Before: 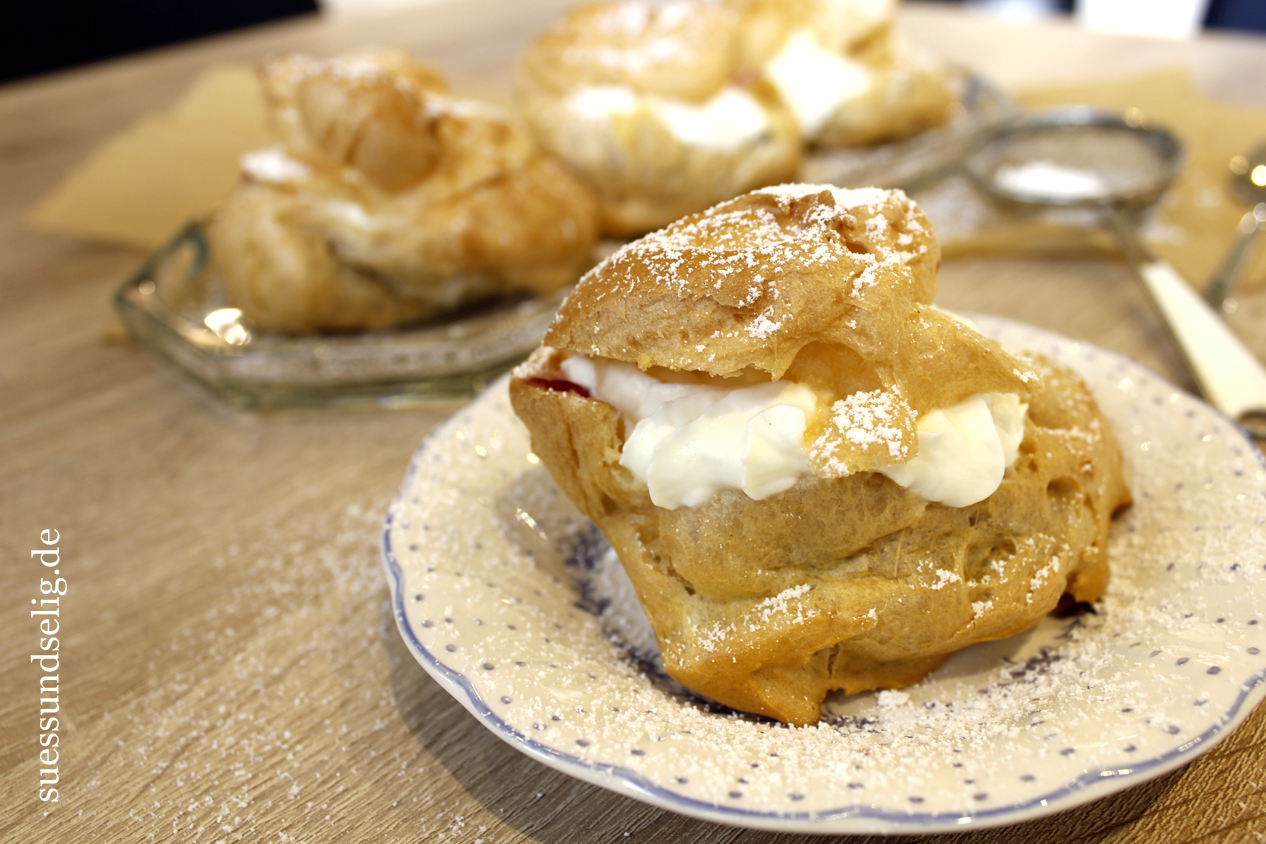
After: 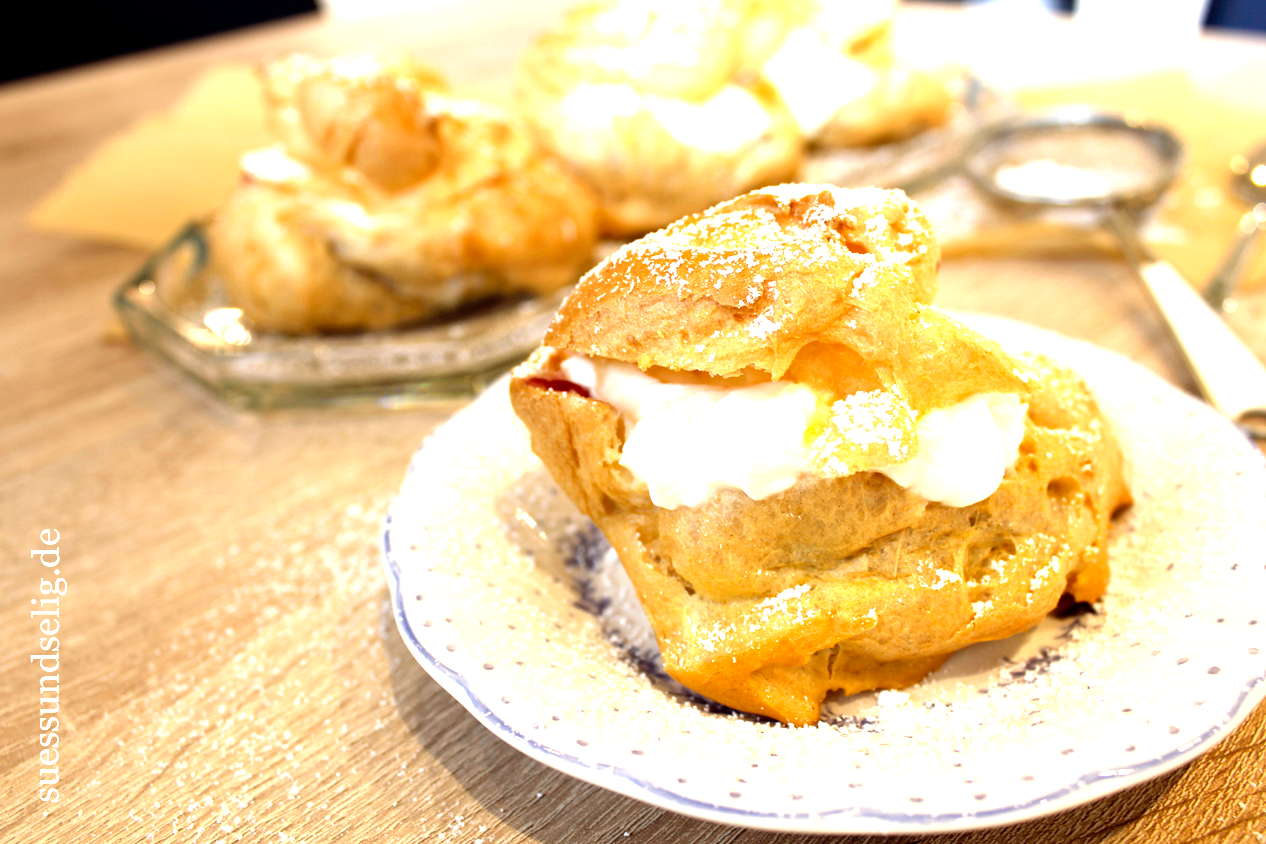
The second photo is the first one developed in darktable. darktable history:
exposure: exposure 0.99 EV, compensate highlight preservation false
